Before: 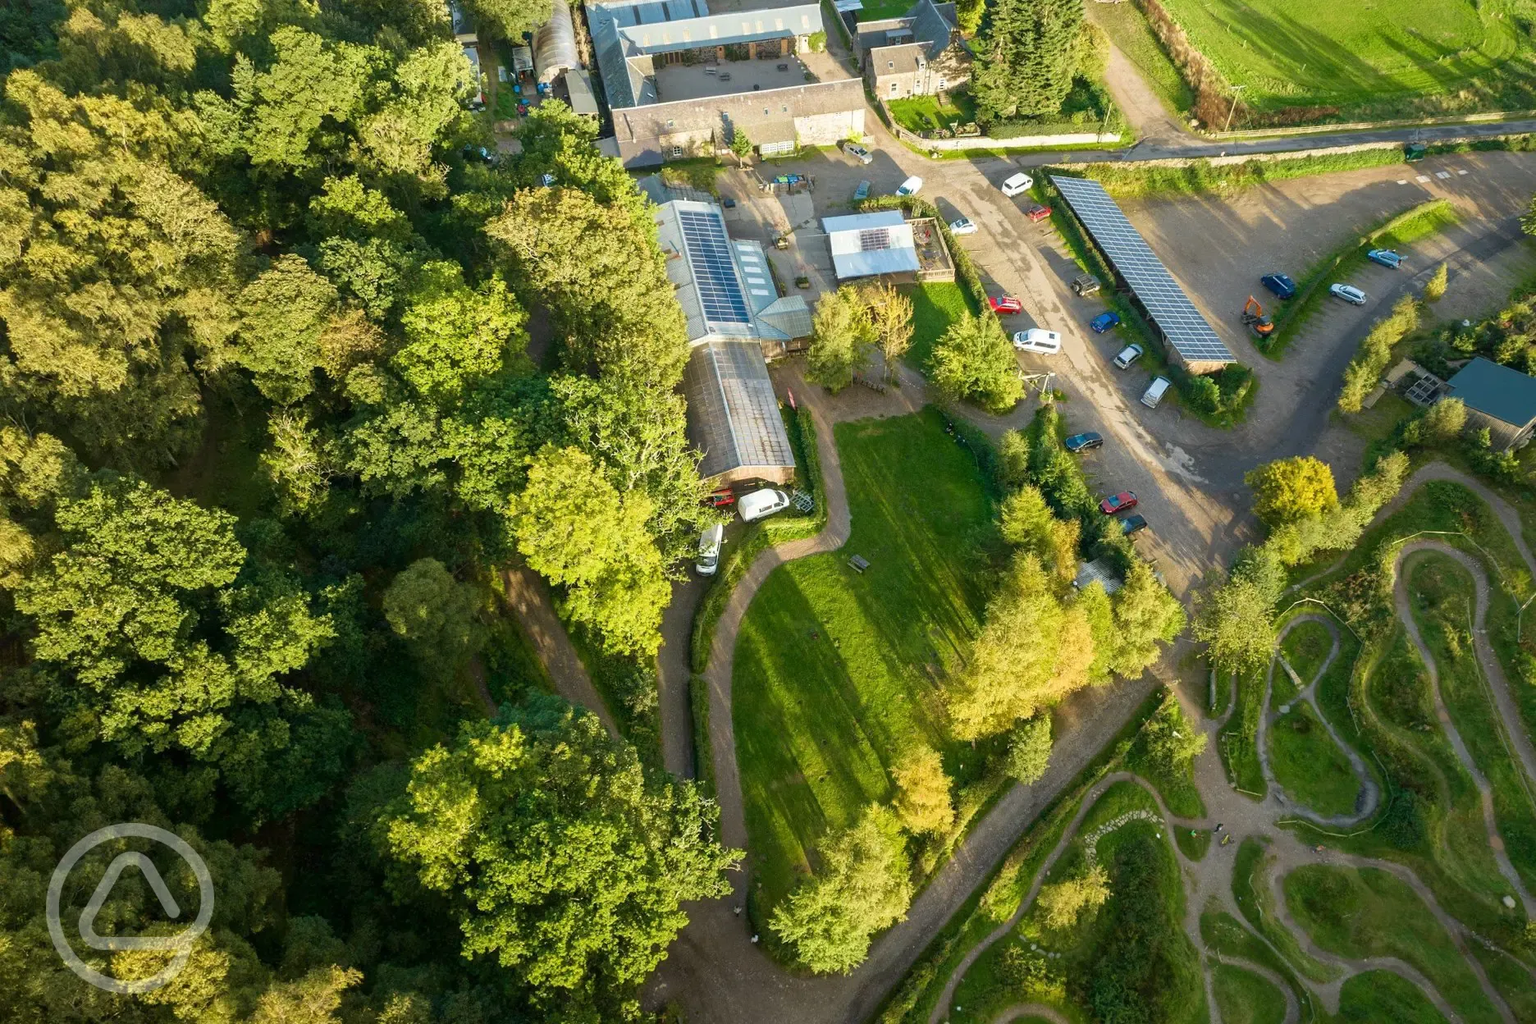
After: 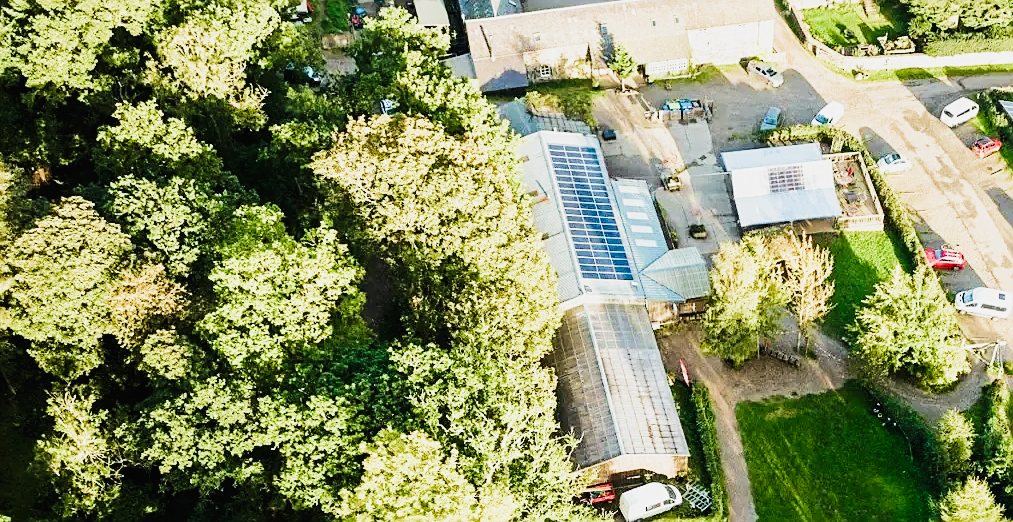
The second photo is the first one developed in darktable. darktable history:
exposure: black level correction 0.001, exposure 0.498 EV, compensate exposure bias true, compensate highlight preservation false
tone equalizer: -8 EV -0.724 EV, -7 EV -0.694 EV, -6 EV -0.567 EV, -5 EV -0.414 EV, -3 EV 0.384 EV, -2 EV 0.6 EV, -1 EV 0.685 EV, +0 EV 0.751 EV, edges refinement/feathering 500, mask exposure compensation -1.57 EV, preserve details no
tone curve: curves: ch0 [(0, 0.011) (0.053, 0.026) (0.174, 0.115) (0.416, 0.417) (0.697, 0.758) (0.852, 0.902) (0.991, 0.981)]; ch1 [(0, 0) (0.264, 0.22) (0.407, 0.373) (0.463, 0.457) (0.492, 0.5) (0.512, 0.511) (0.54, 0.543) (0.585, 0.617) (0.659, 0.686) (0.78, 0.8) (1, 1)]; ch2 [(0, 0) (0.438, 0.449) (0.473, 0.469) (0.503, 0.5) (0.523, 0.534) (0.562, 0.591) (0.612, 0.627) (0.701, 0.707) (1, 1)], preserve colors none
filmic rgb: black relative exposure -7.65 EV, white relative exposure 4.56 EV, hardness 3.61, color science v5 (2021), contrast in shadows safe, contrast in highlights safe
crop: left 14.957%, top 9.084%, right 30.906%, bottom 49.081%
sharpen: amount 0.464
